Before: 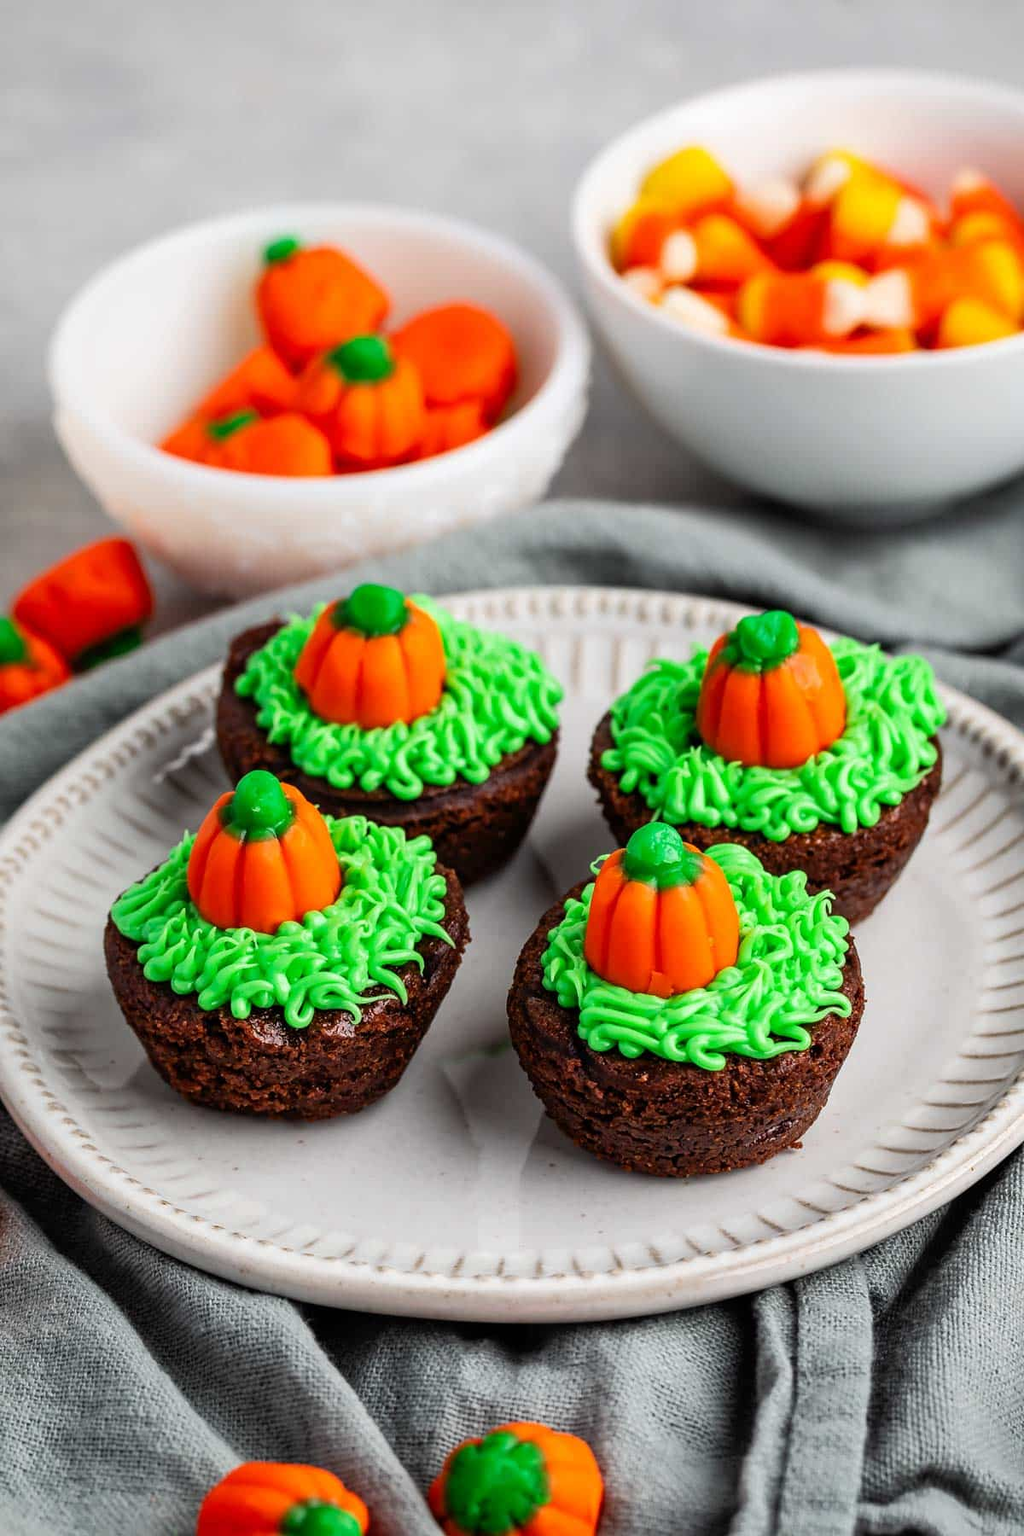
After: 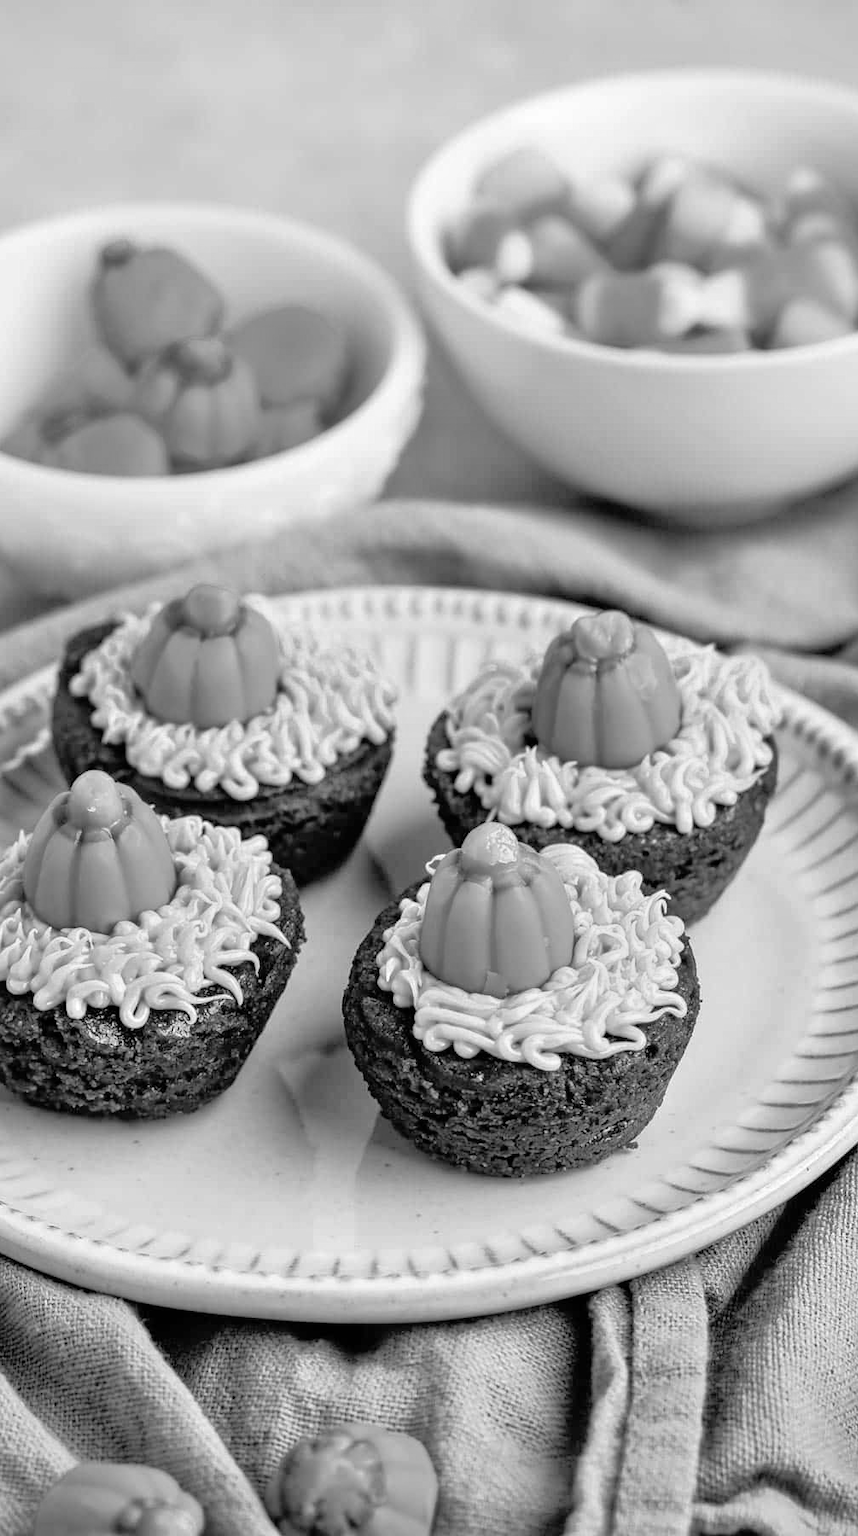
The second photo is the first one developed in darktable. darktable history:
tone equalizer: -7 EV 0.15 EV, -6 EV 0.6 EV, -5 EV 1.15 EV, -4 EV 1.33 EV, -3 EV 1.15 EV, -2 EV 0.6 EV, -1 EV 0.15 EV, mask exposure compensation -0.5 EV
color correction: highlights a* 7.34, highlights b* 4.37
crop: left 16.145%
monochrome: on, module defaults
